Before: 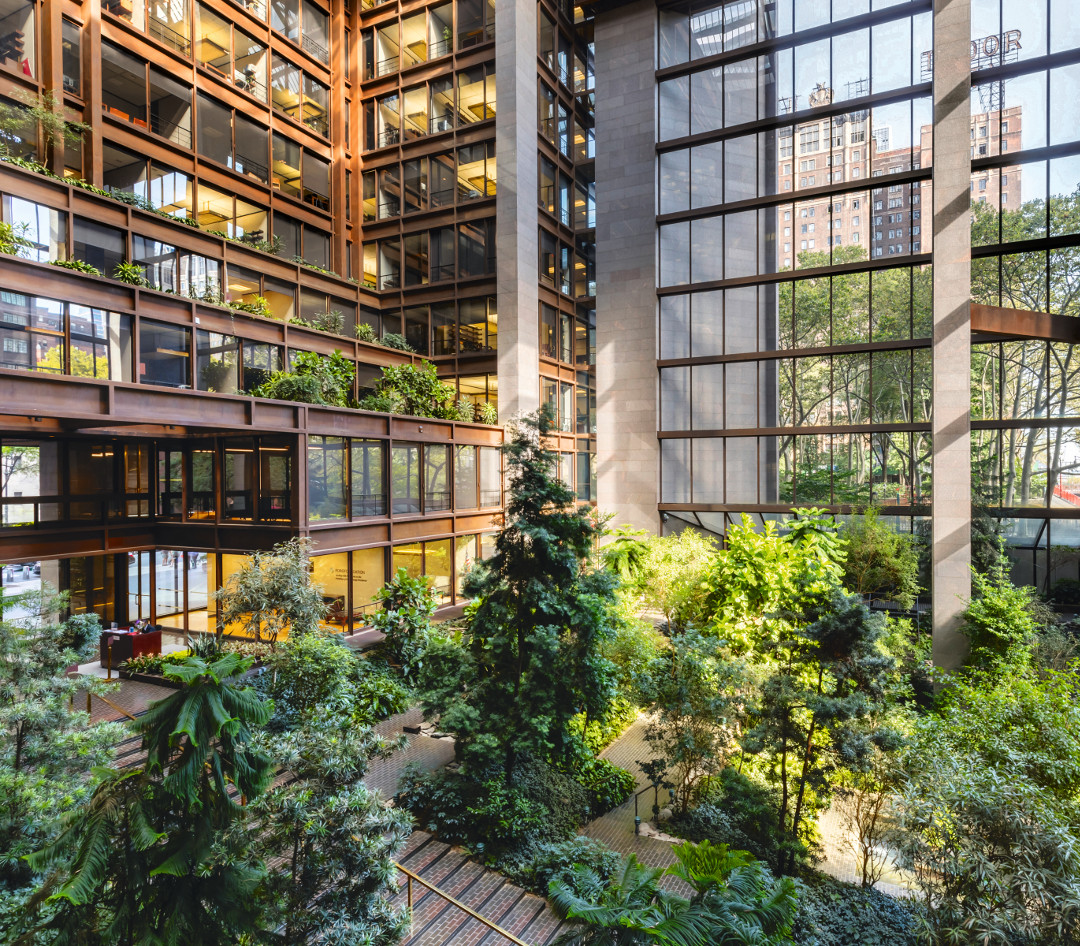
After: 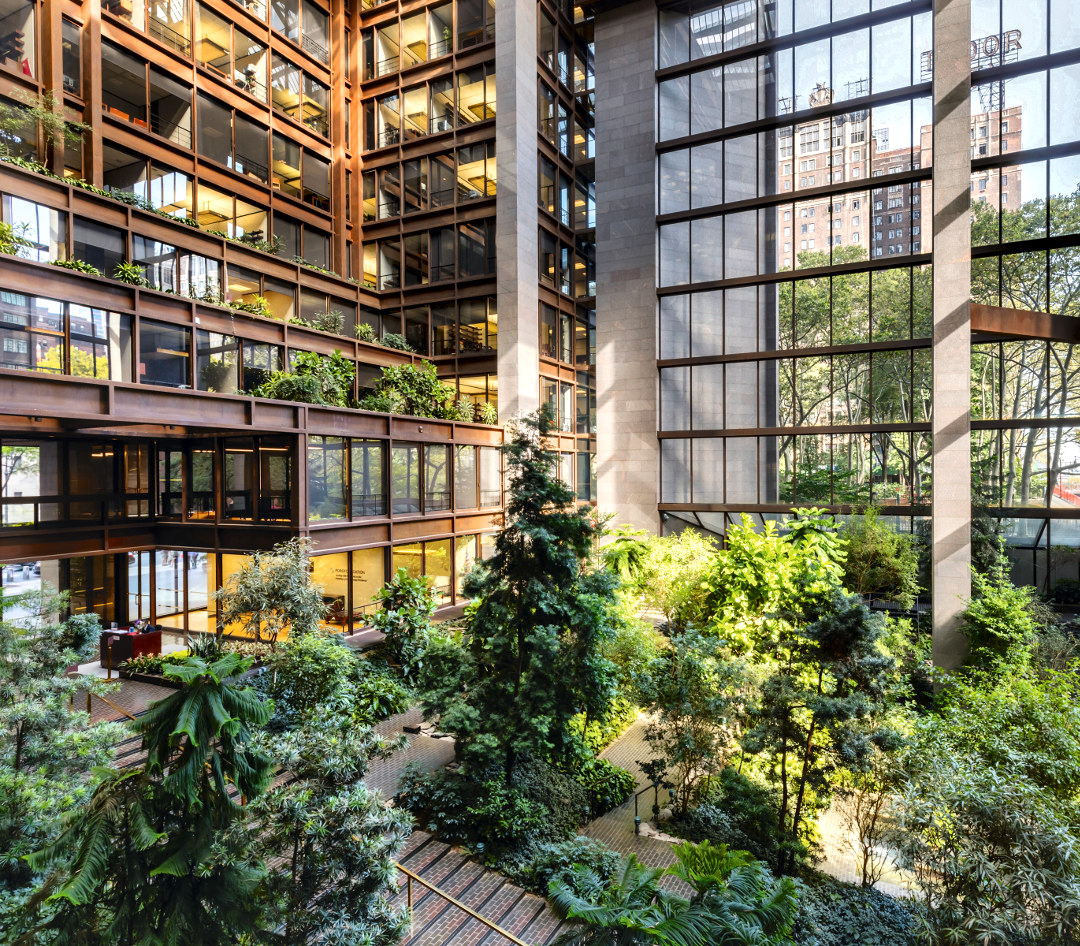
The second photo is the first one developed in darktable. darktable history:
local contrast: mode bilateral grid, contrast 26, coarseness 61, detail 150%, midtone range 0.2
